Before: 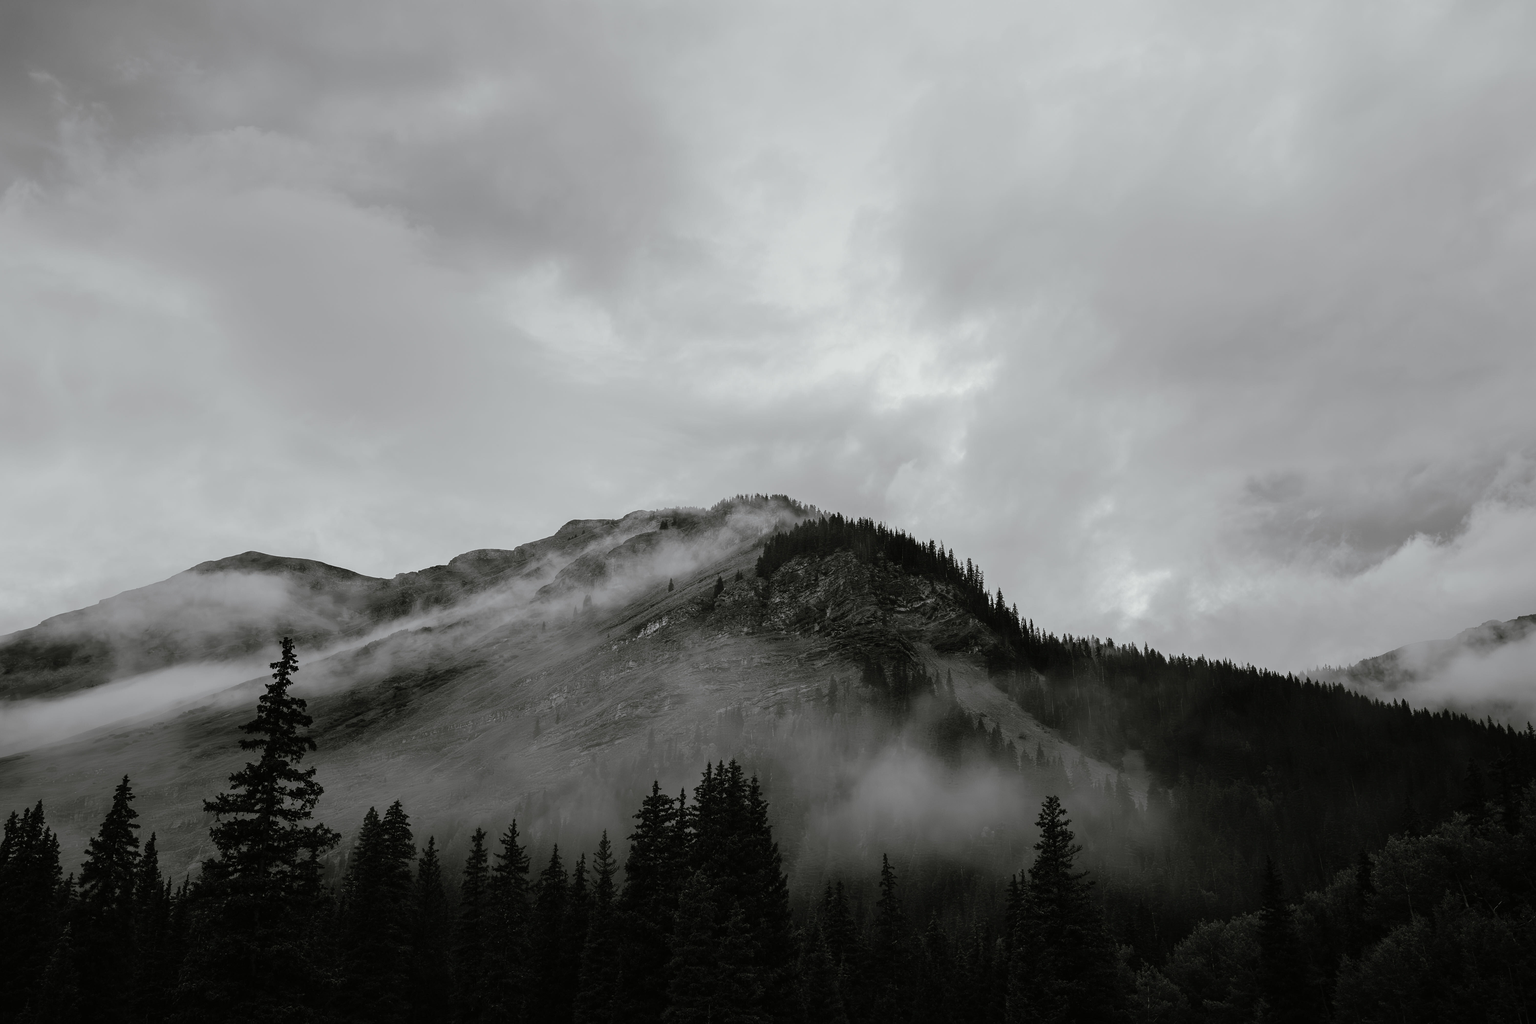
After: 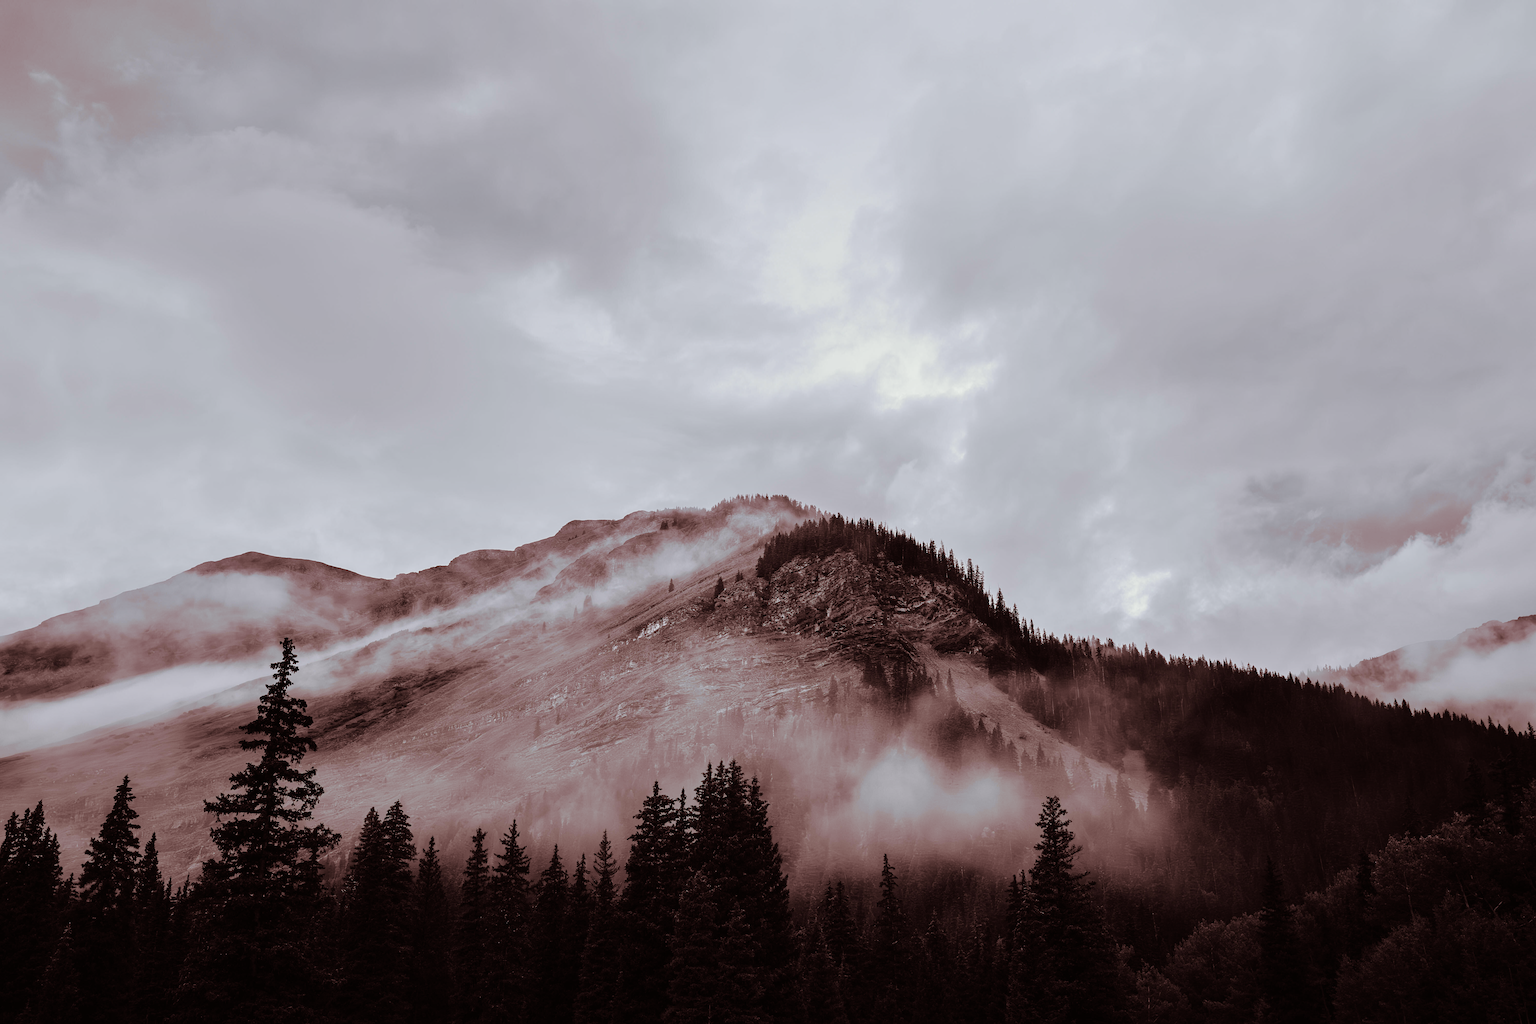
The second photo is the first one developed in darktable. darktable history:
color balance rgb: linear chroma grading › global chroma 15%, perceptual saturation grading › global saturation 30%
split-toning: on, module defaults
white balance: red 1.009, blue 1.027
tone equalizer: -7 EV 0.15 EV, -6 EV 0.6 EV, -5 EV 1.15 EV, -4 EV 1.33 EV, -3 EV 1.15 EV, -2 EV 0.6 EV, -1 EV 0.15 EV, mask exposure compensation -0.5 EV
